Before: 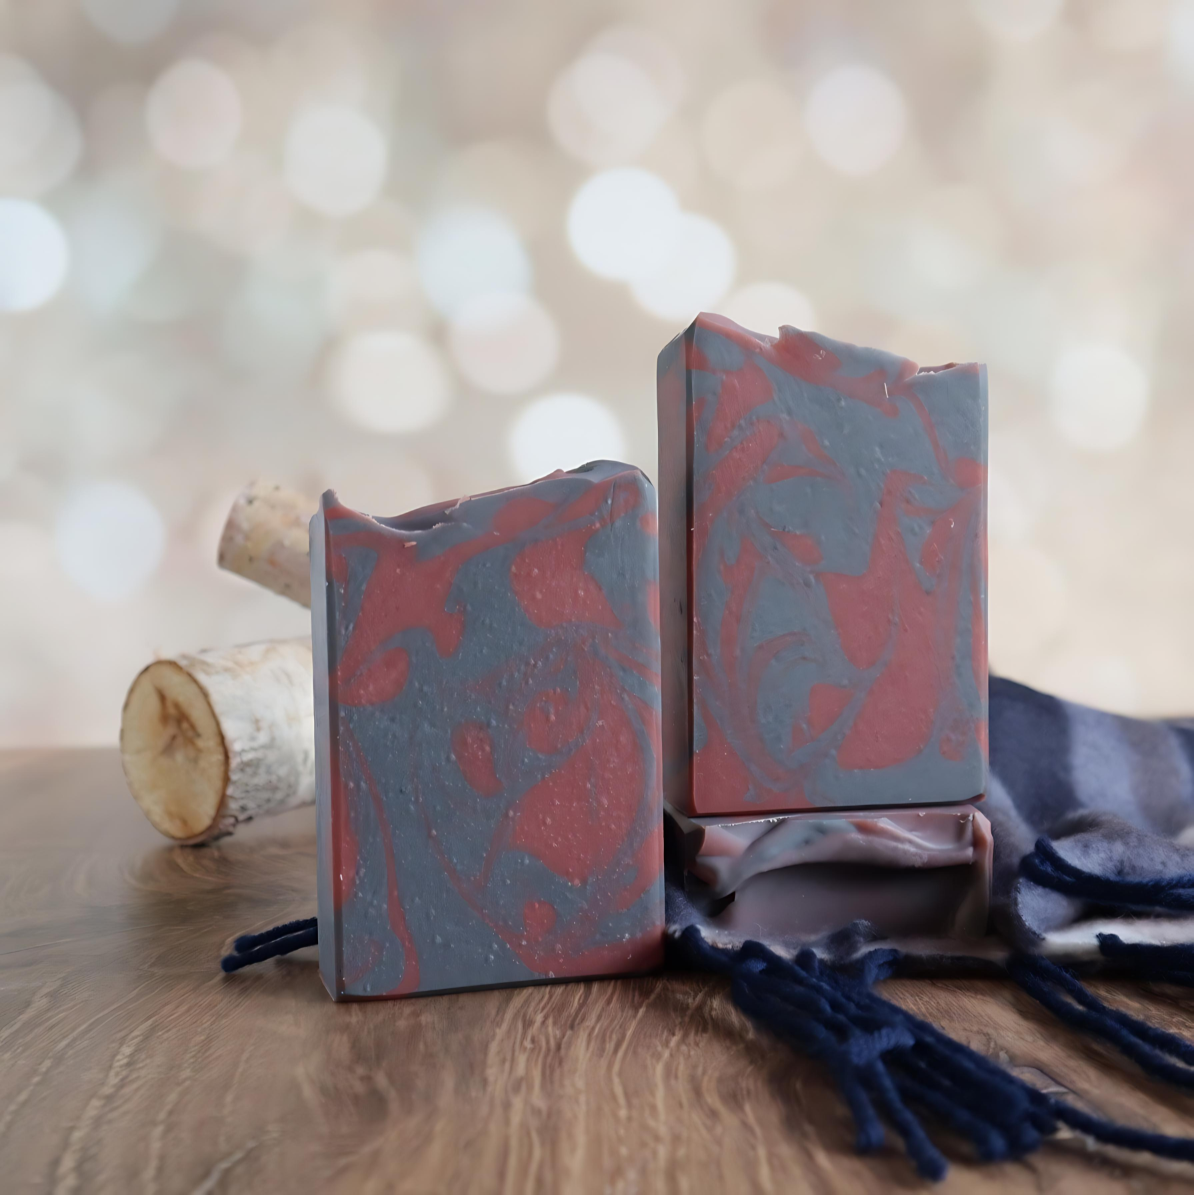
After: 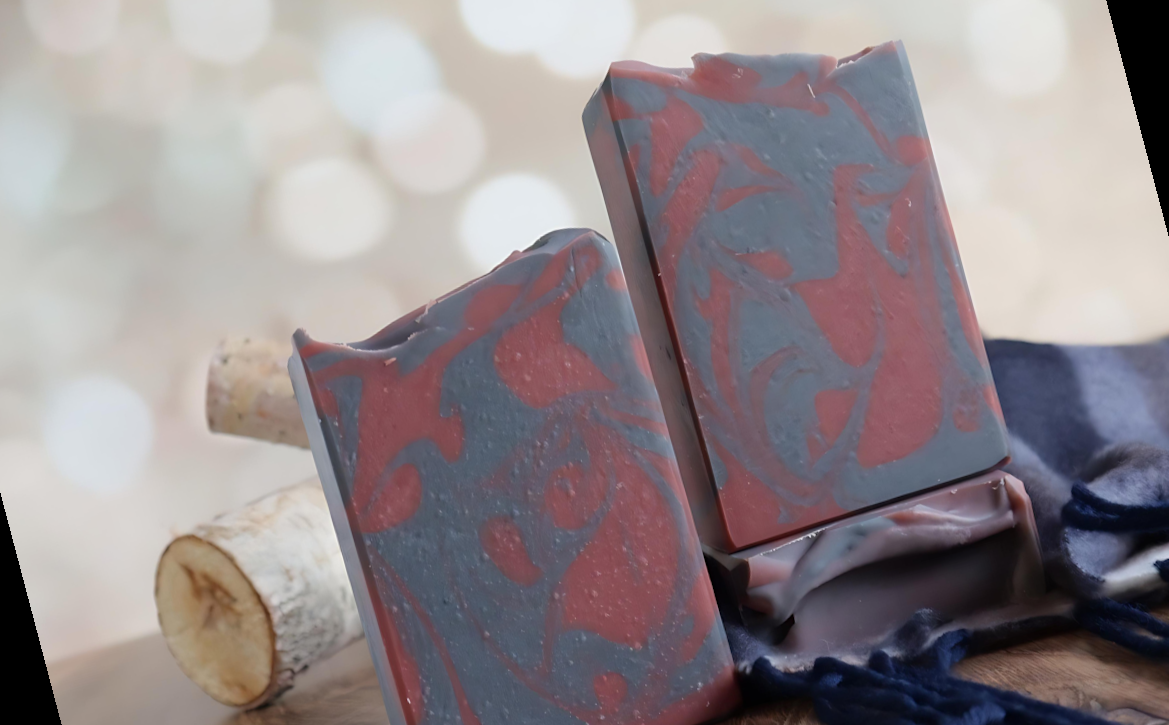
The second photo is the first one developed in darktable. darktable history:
crop and rotate: left 0.126%
rotate and perspective: rotation -14.8°, crop left 0.1, crop right 0.903, crop top 0.25, crop bottom 0.748
